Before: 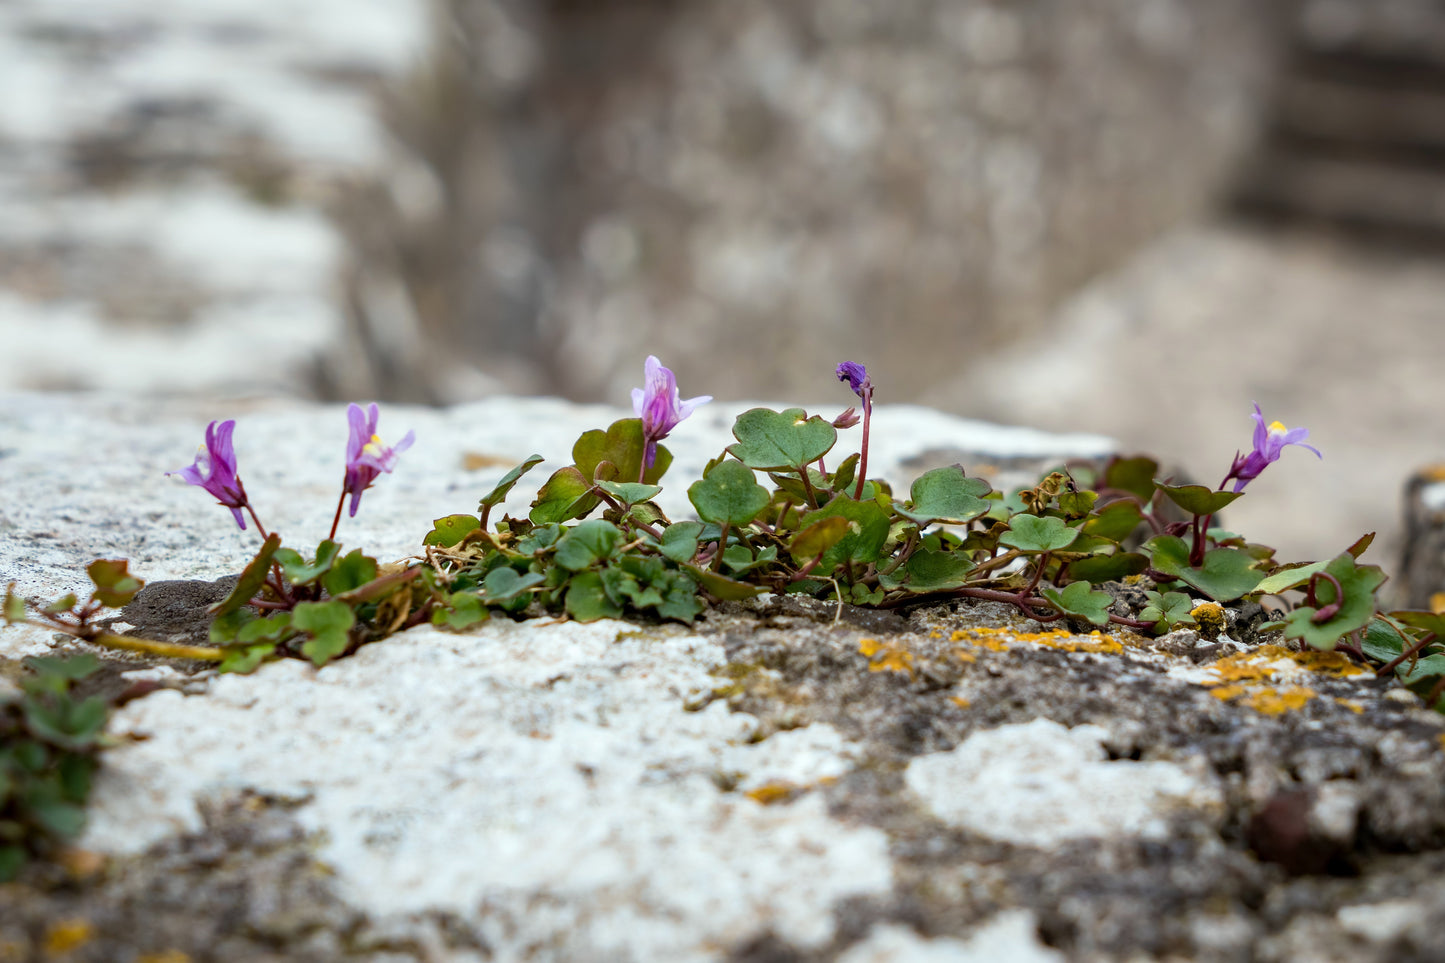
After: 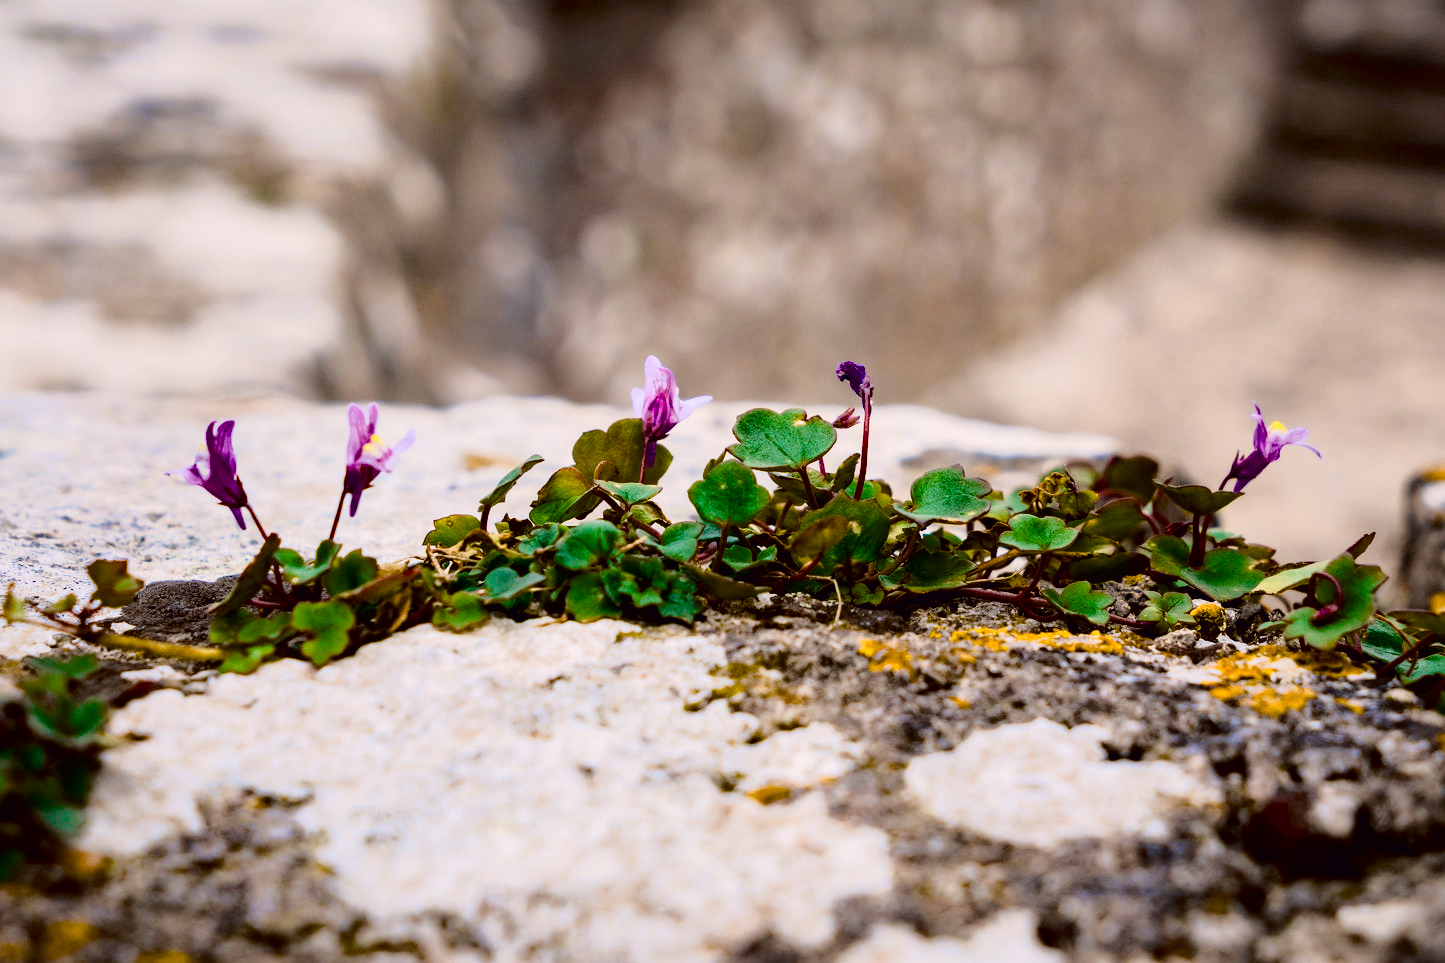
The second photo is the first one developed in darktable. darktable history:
color balance rgb: highlights gain › chroma 2.055%, highlights gain › hue 44.71°, linear chroma grading › global chroma 15.423%, perceptual saturation grading › global saturation -0.038%, perceptual saturation grading › highlights -17.021%, perceptual saturation grading › mid-tones 33.702%, perceptual saturation grading › shadows 50.434%, global vibrance 9.984%, contrast 15.388%, saturation formula JzAzBz (2021)
tone curve: curves: ch0 [(0.003, 0.003) (0.104, 0.026) (0.236, 0.181) (0.401, 0.443) (0.495, 0.55) (0.625, 0.67) (0.819, 0.841) (0.96, 0.899)]; ch1 [(0, 0) (0.161, 0.092) (0.37, 0.302) (0.424, 0.402) (0.45, 0.466) (0.495, 0.51) (0.573, 0.571) (0.638, 0.641) (0.751, 0.741) (1, 1)]; ch2 [(0, 0) (0.352, 0.403) (0.466, 0.443) (0.524, 0.526) (0.56, 0.556) (1, 1)], color space Lab, independent channels, preserve colors none
color correction: highlights b* 0.029
shadows and highlights: shadows 25.36, highlights -26.38
